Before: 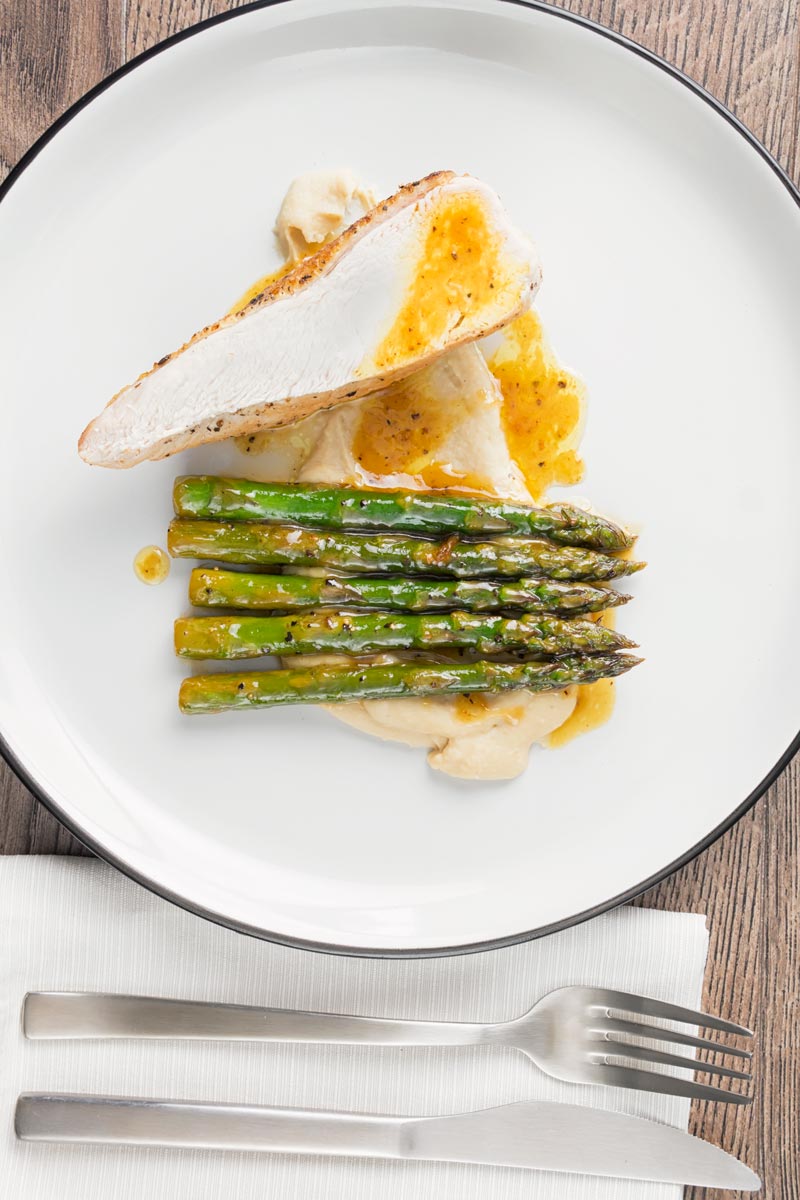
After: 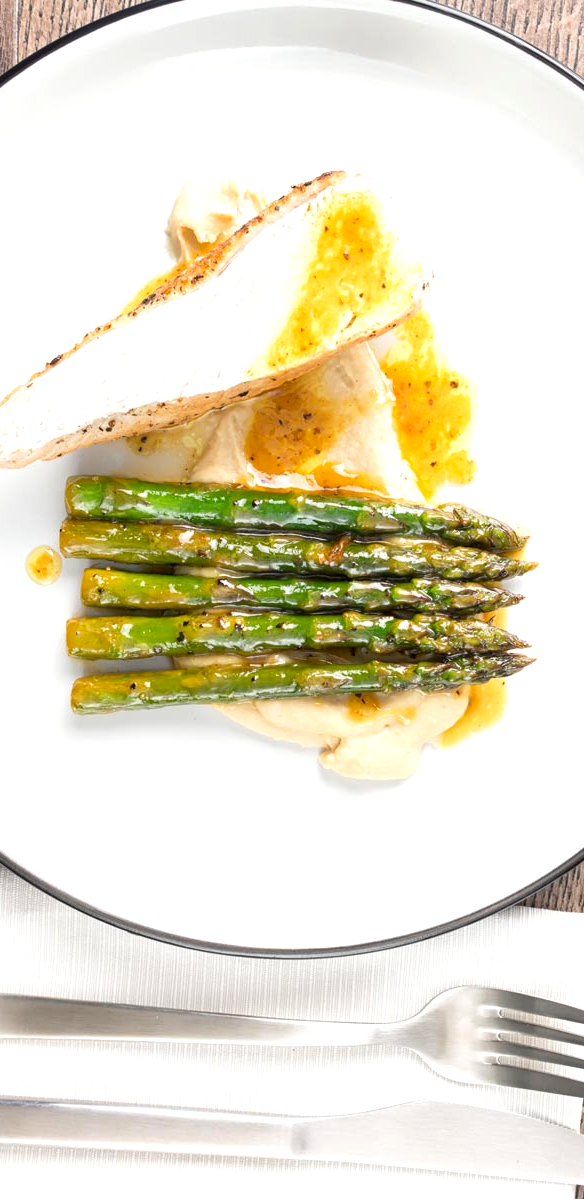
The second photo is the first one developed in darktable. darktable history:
exposure: black level correction 0.001, exposure 0.498 EV, compensate highlight preservation false
contrast brightness saturation: contrast 0.029, brightness -0.04
crop: left 13.591%, right 13.315%
